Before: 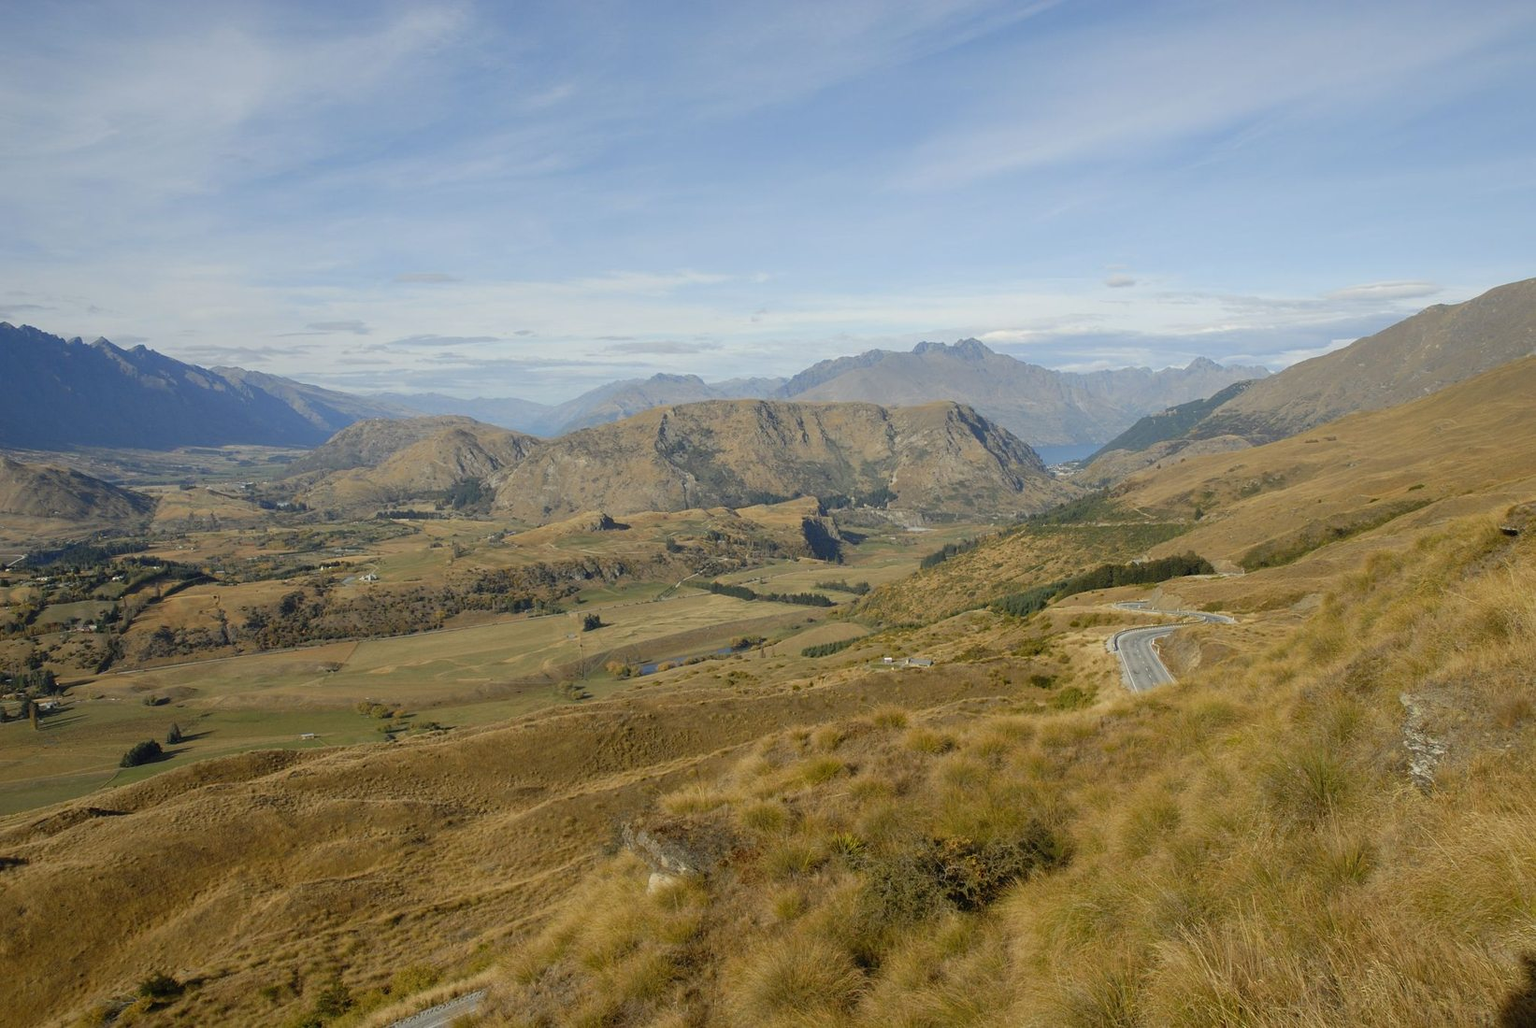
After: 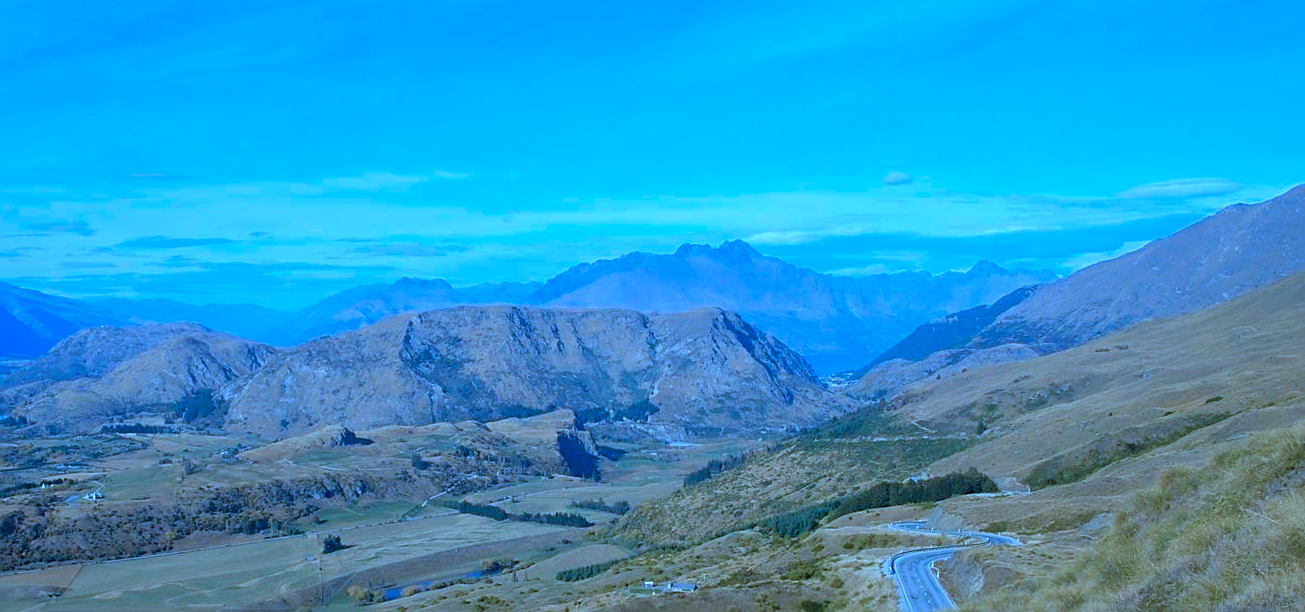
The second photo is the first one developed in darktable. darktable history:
color calibration: illuminant as shot in camera, x 0.462, y 0.419, temperature 2651.64 K
sharpen: on, module defaults
white balance: red 0.988, blue 1.017
color correction: highlights a* 3.22, highlights b* 1.93, saturation 1.19
crop: left 18.38%, top 11.092%, right 2.134%, bottom 33.217%
